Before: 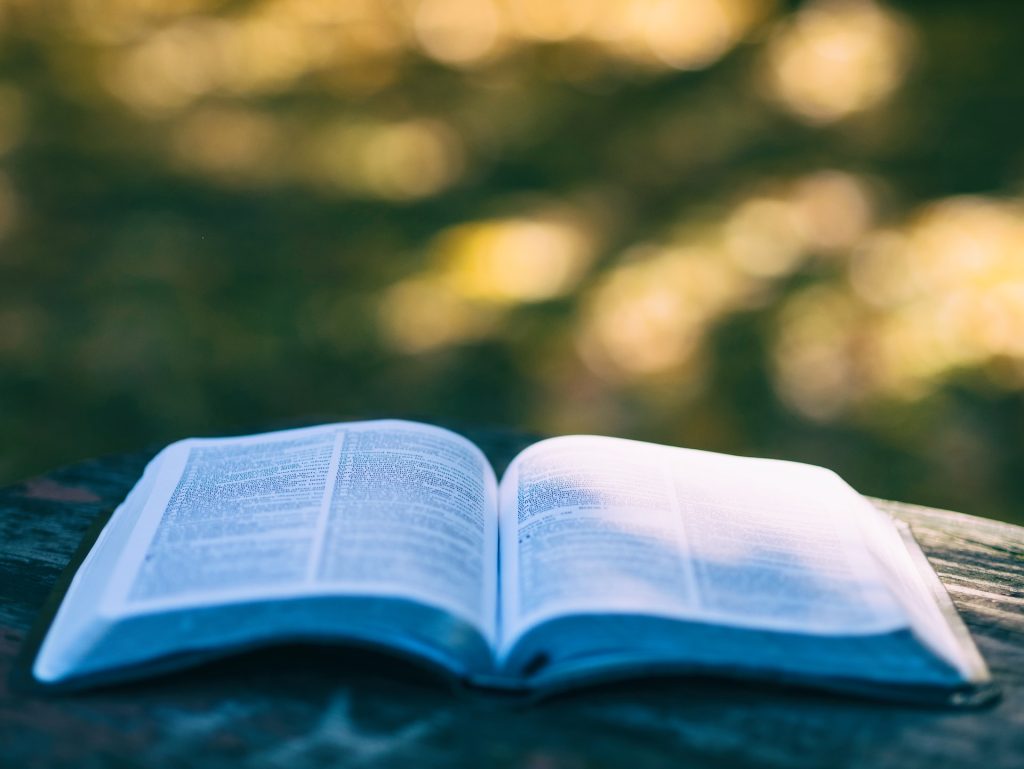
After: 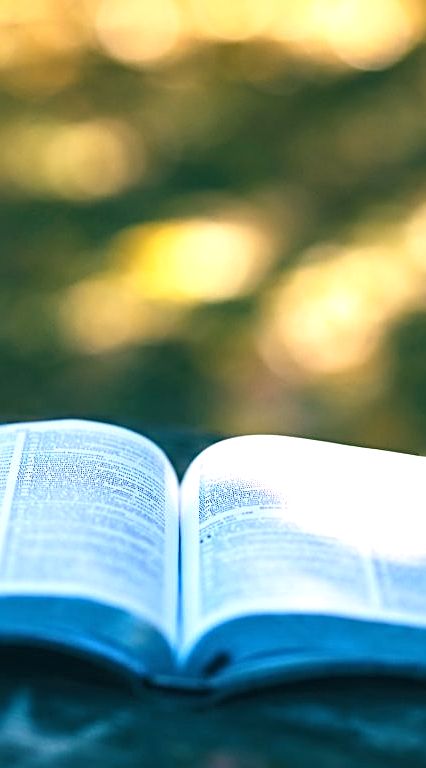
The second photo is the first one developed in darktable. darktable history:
exposure: black level correction 0, exposure 0.7 EV, compensate exposure bias true, compensate highlight preservation false
crop: left 31.229%, right 27.105%
sharpen: radius 2.531, amount 0.628
